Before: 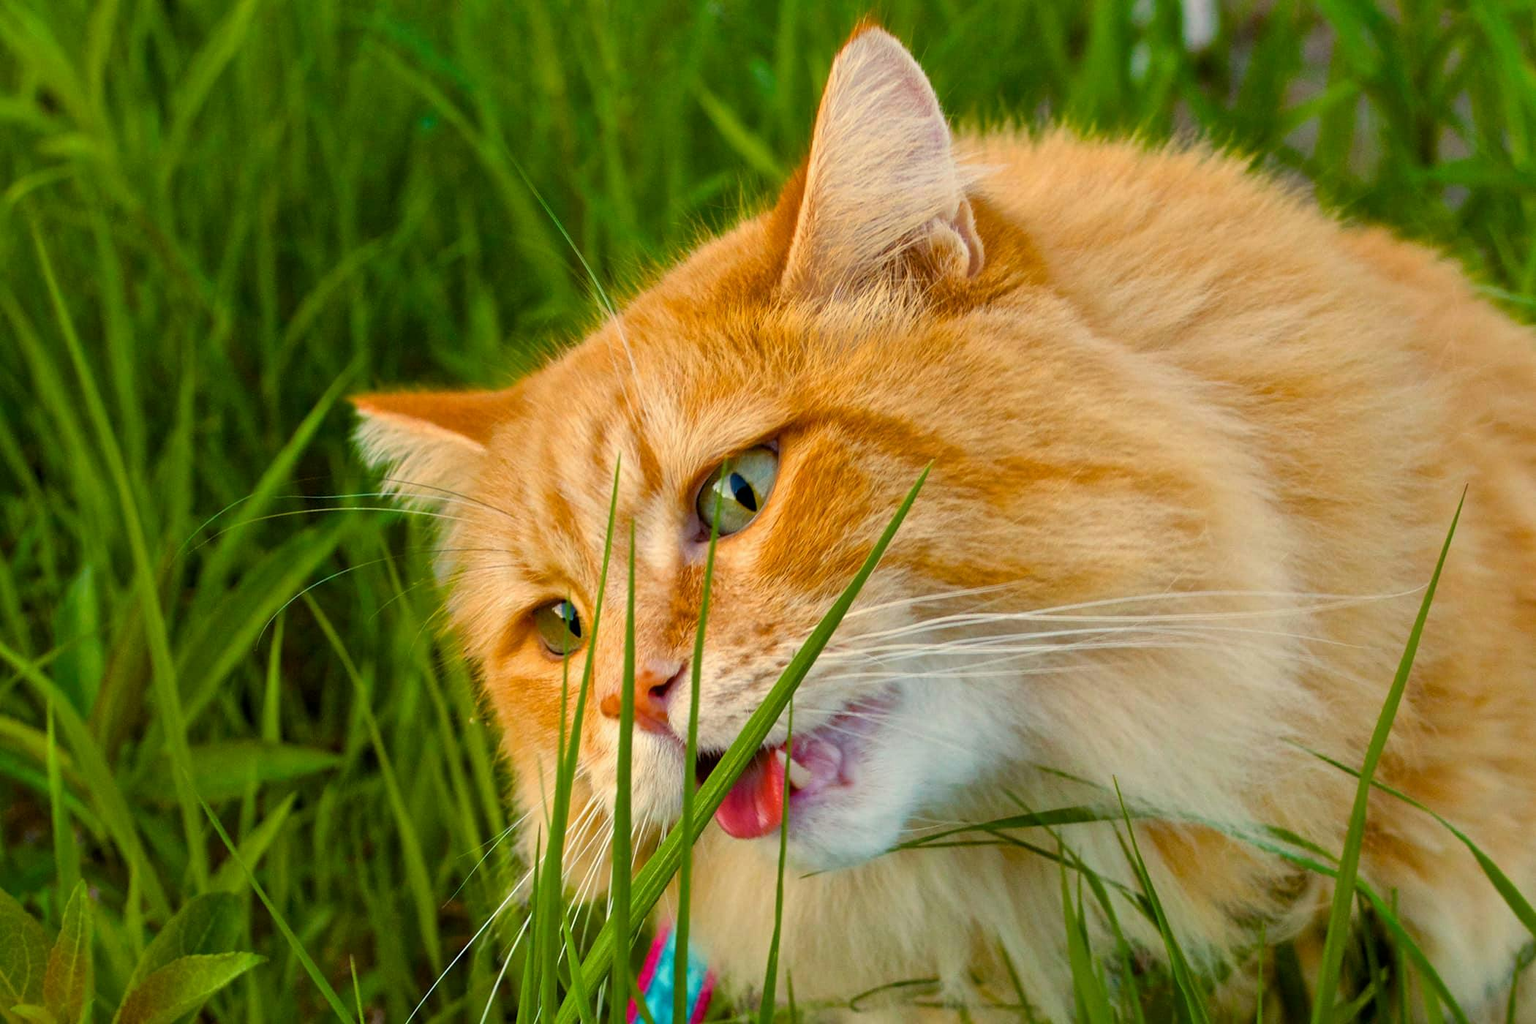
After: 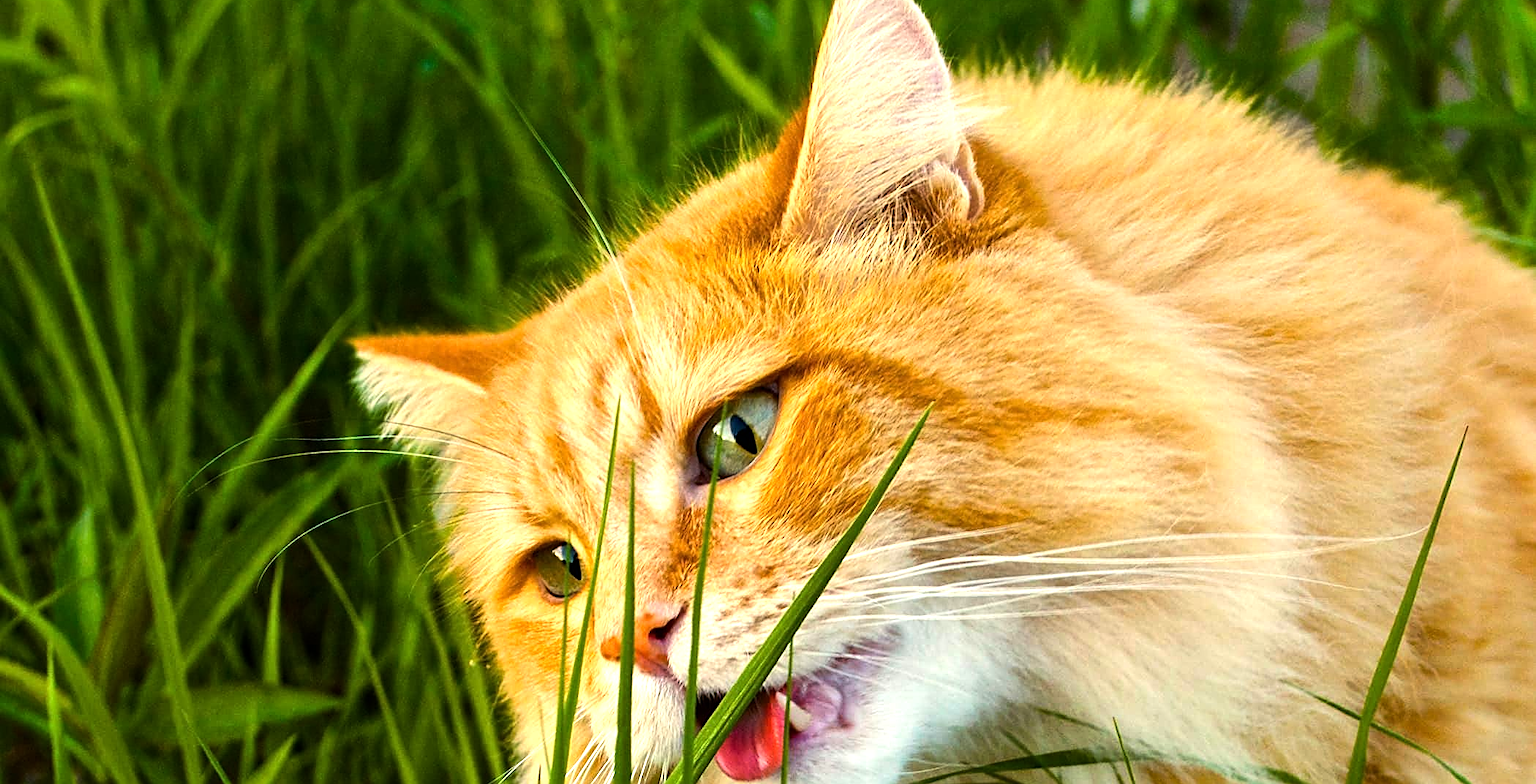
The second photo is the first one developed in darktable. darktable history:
crop: top 5.667%, bottom 17.637%
tone equalizer: -8 EV -1.08 EV, -7 EV -1.01 EV, -6 EV -0.867 EV, -5 EV -0.578 EV, -3 EV 0.578 EV, -2 EV 0.867 EV, -1 EV 1.01 EV, +0 EV 1.08 EV, edges refinement/feathering 500, mask exposure compensation -1.57 EV, preserve details no
sharpen: on, module defaults
